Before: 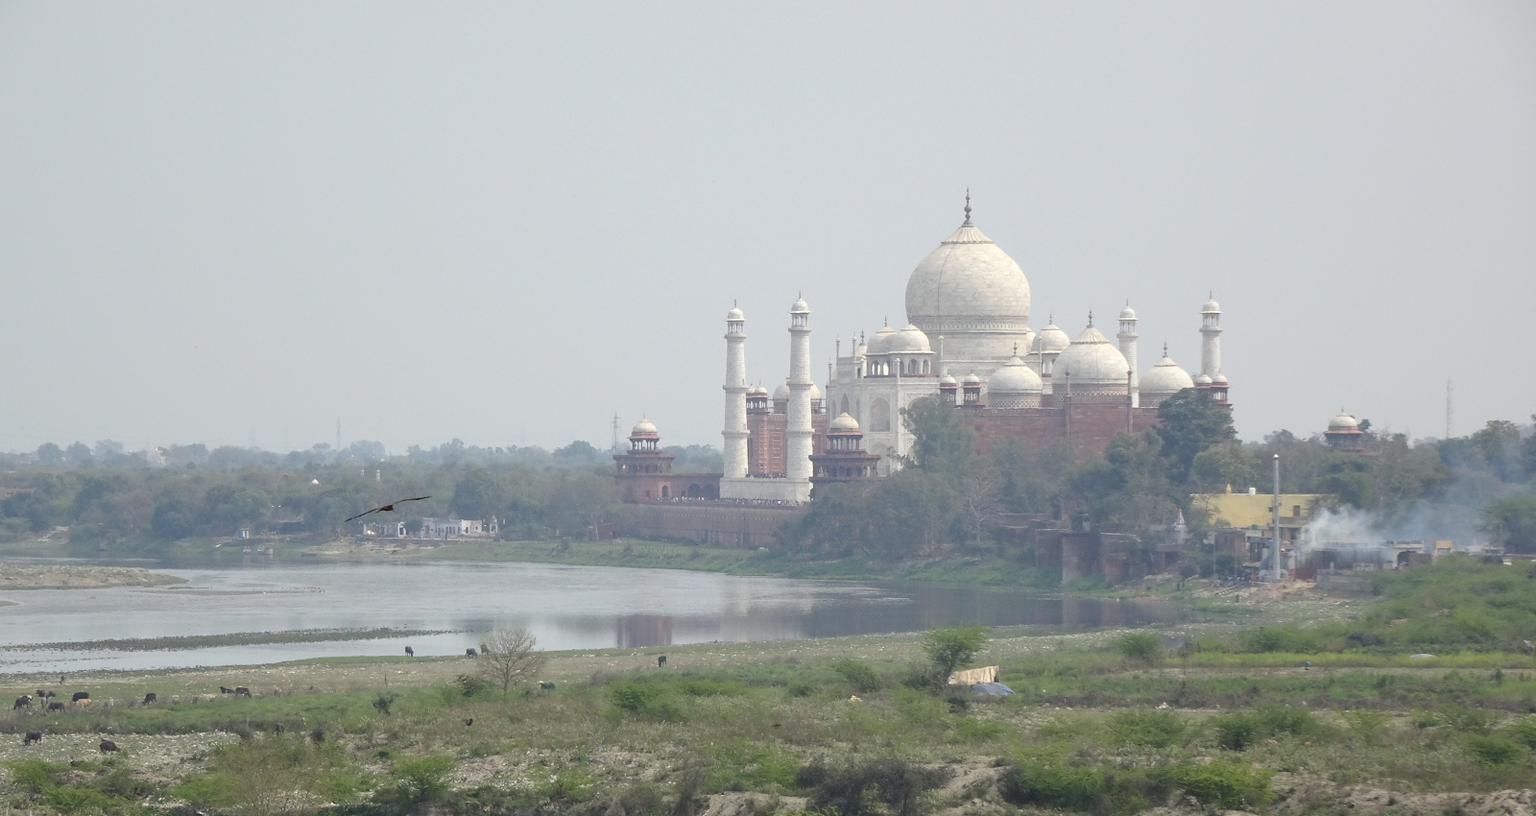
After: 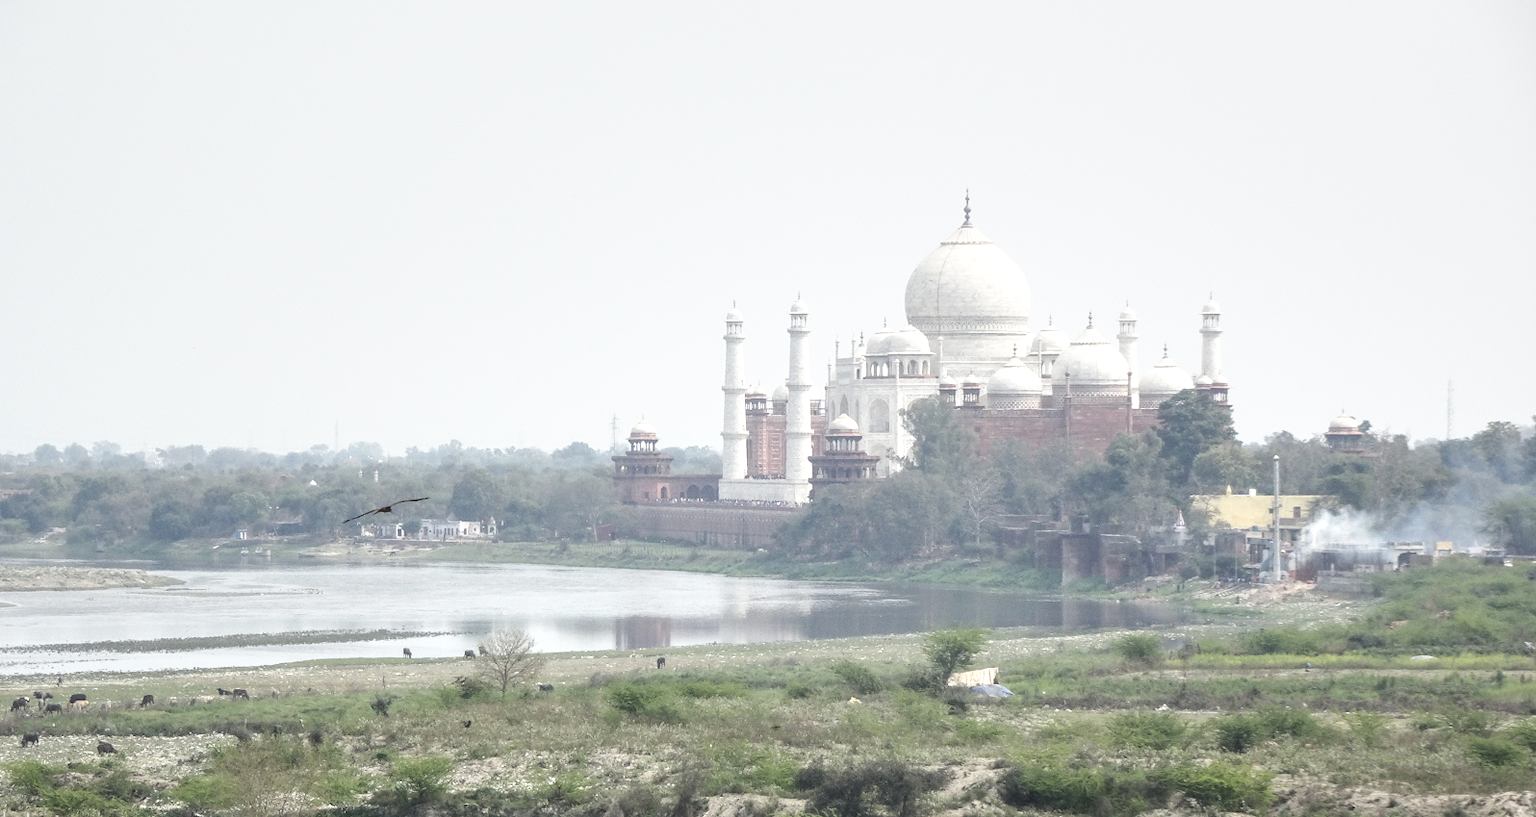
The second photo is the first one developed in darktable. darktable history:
crop and rotate: left 0.198%, bottom 0.001%
local contrast: highlights 43%, shadows 63%, detail 137%, midtone range 0.51
color correction: highlights b* 0.02, saturation 0.83
exposure: compensate highlight preservation false
haze removal: strength -0.096, compatibility mode true, adaptive false
base curve: curves: ch0 [(0, 0) (0.557, 0.834) (1, 1)], preserve colors none
